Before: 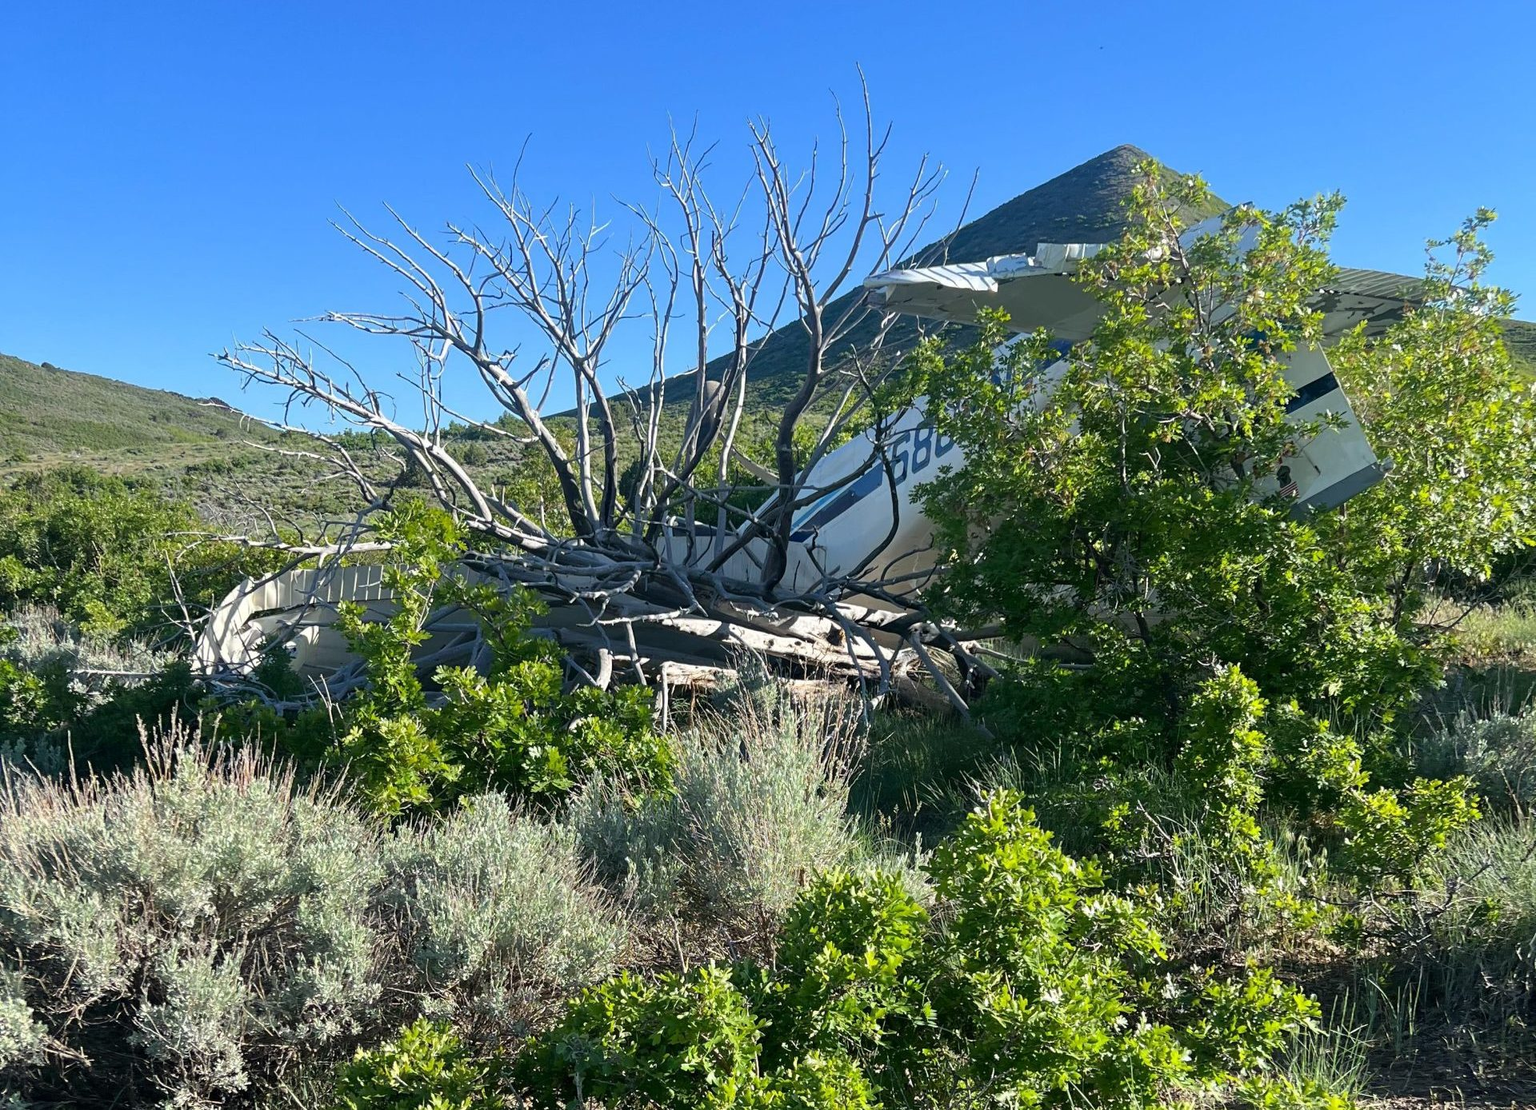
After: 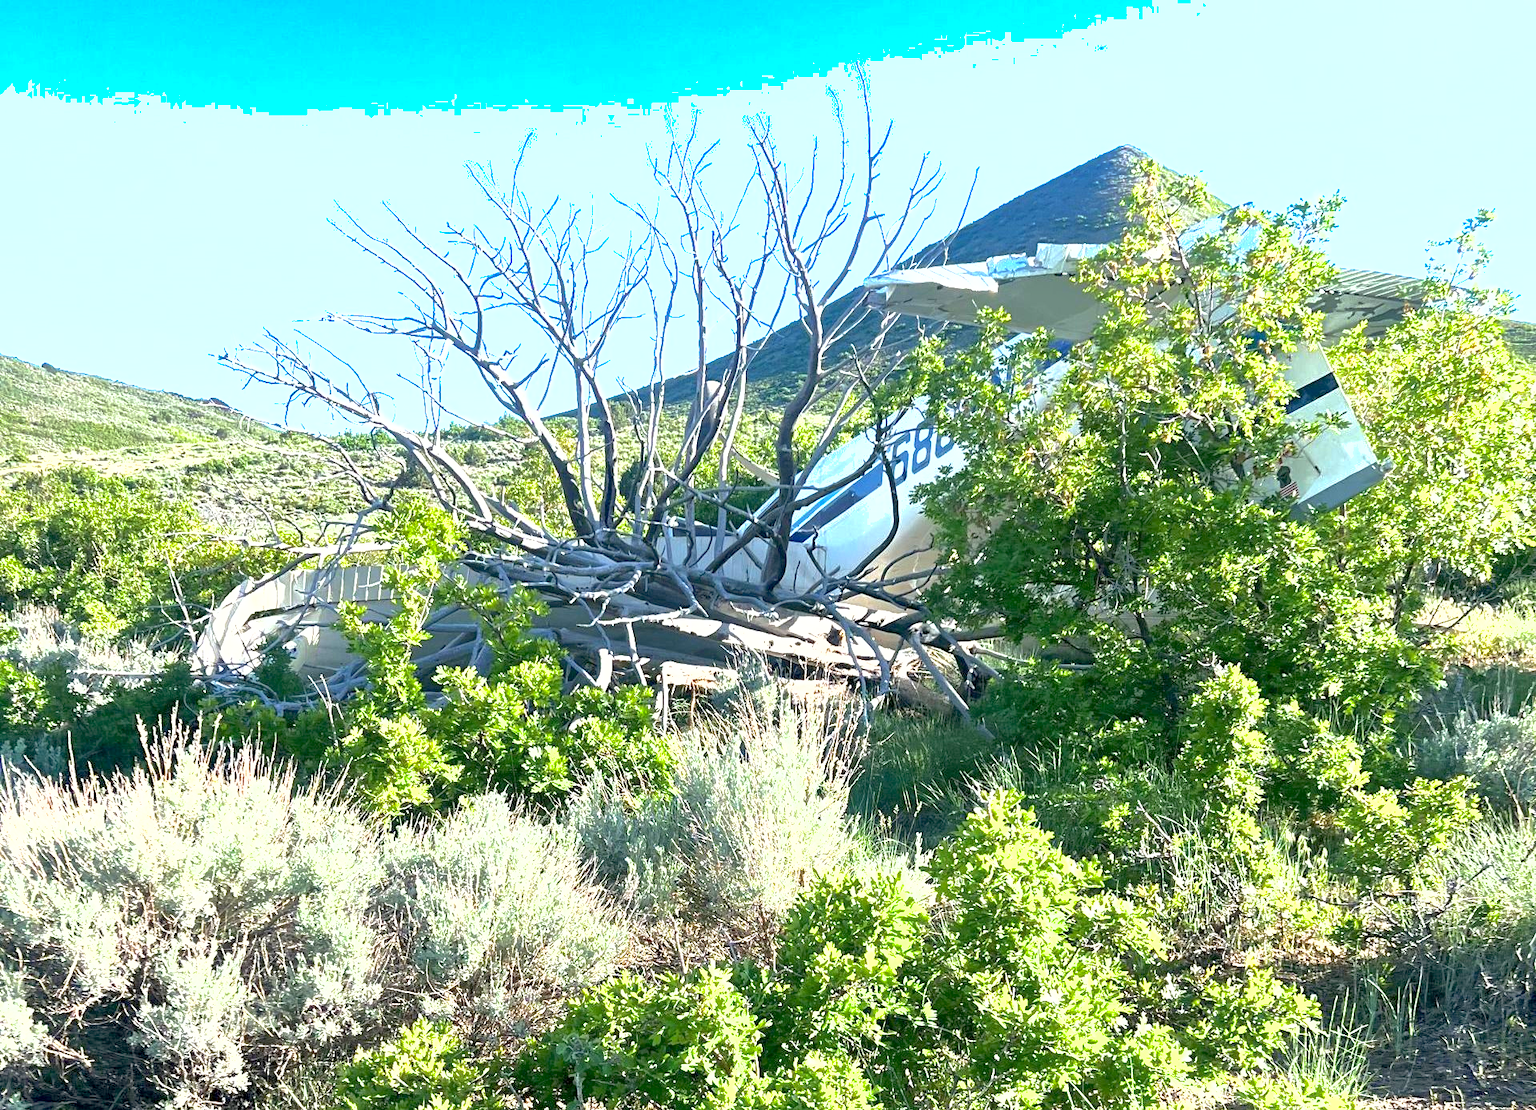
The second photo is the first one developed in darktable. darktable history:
exposure: black level correction 0.001, exposure 1.84 EV, compensate highlight preservation false
shadows and highlights: on, module defaults
